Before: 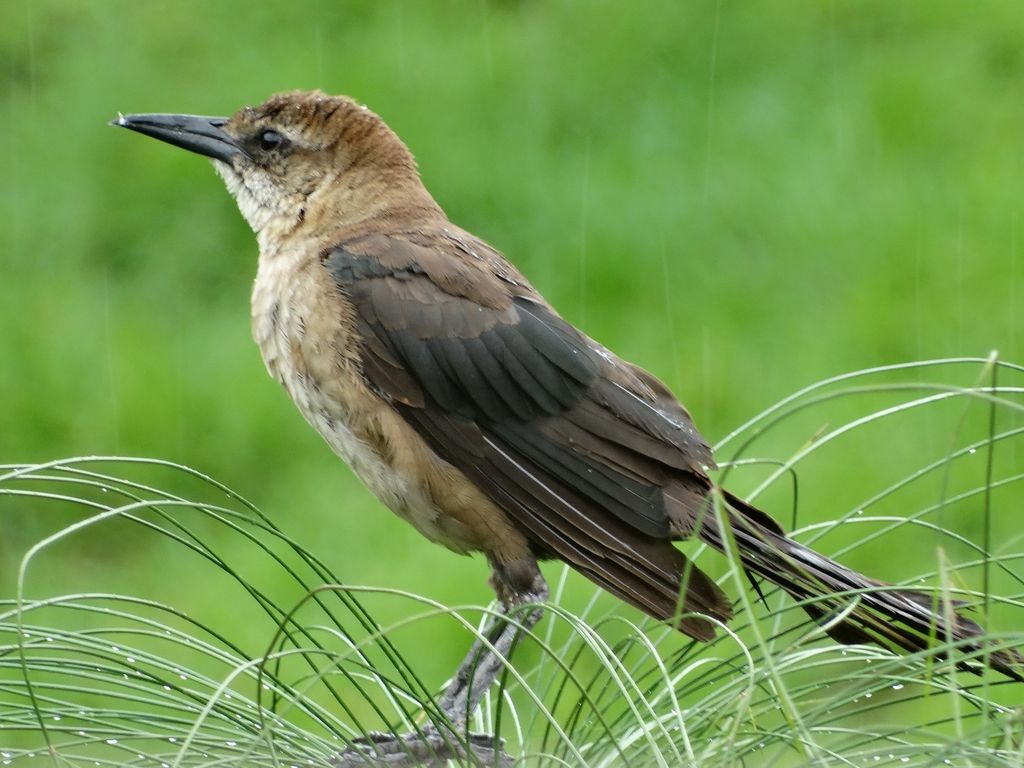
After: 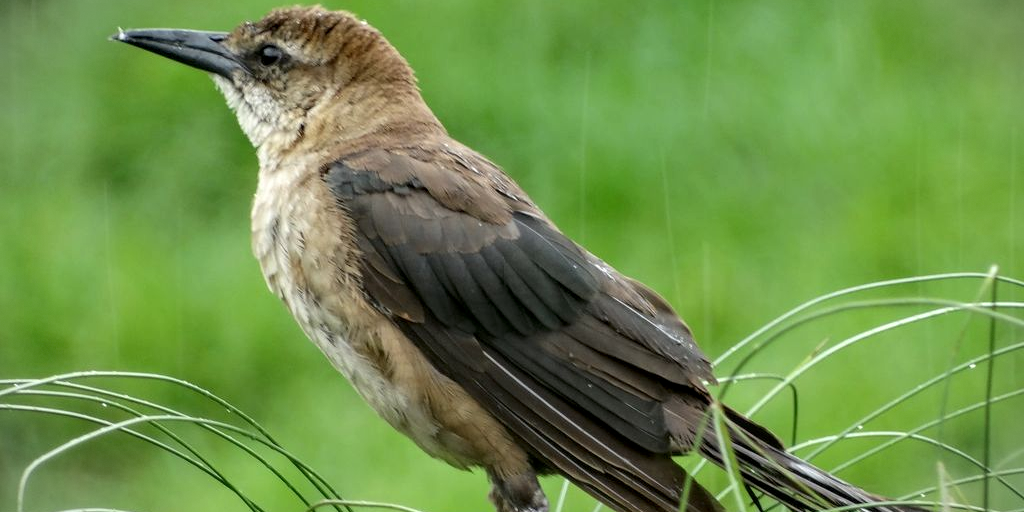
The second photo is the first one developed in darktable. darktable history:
crop: top 11.166%, bottom 22.168%
local contrast: on, module defaults
vignetting: fall-off start 91%, fall-off radius 39.39%, brightness -0.182, saturation -0.3, width/height ratio 1.219, shape 1.3, dithering 8-bit output, unbound false
